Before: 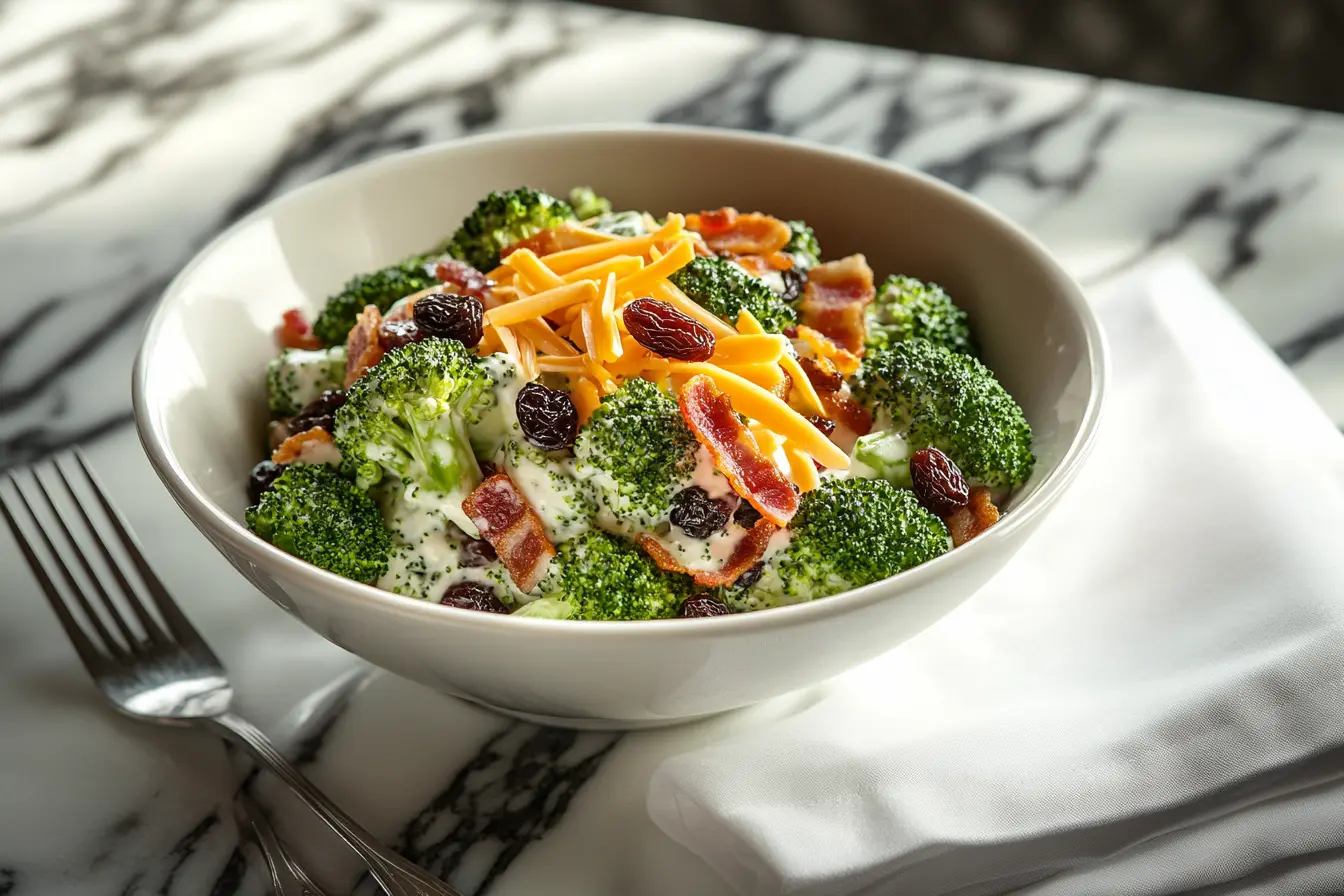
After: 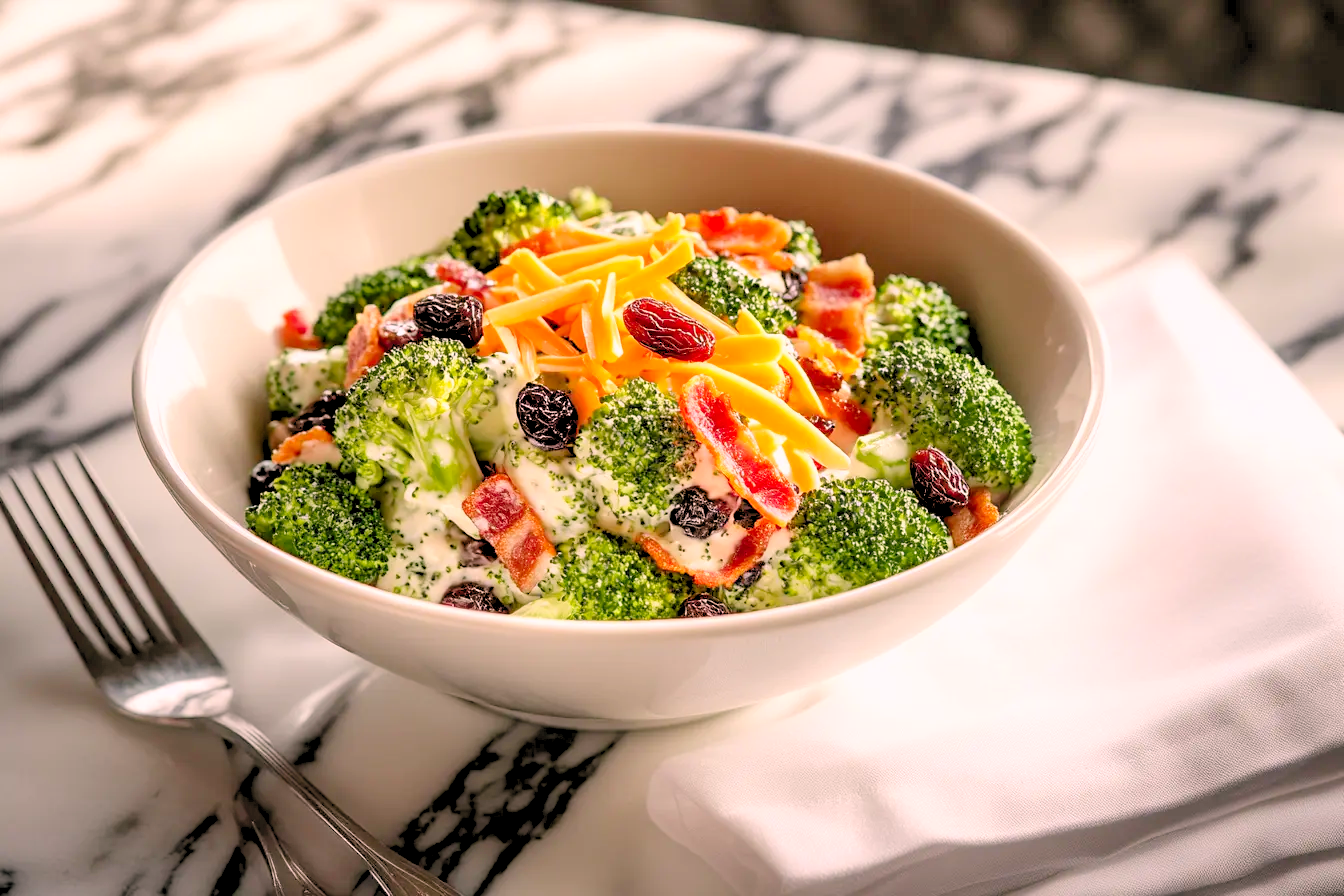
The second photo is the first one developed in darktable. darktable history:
color correction: highlights a* 14.61, highlights b* 4.74
levels: levels [0.072, 0.414, 0.976]
